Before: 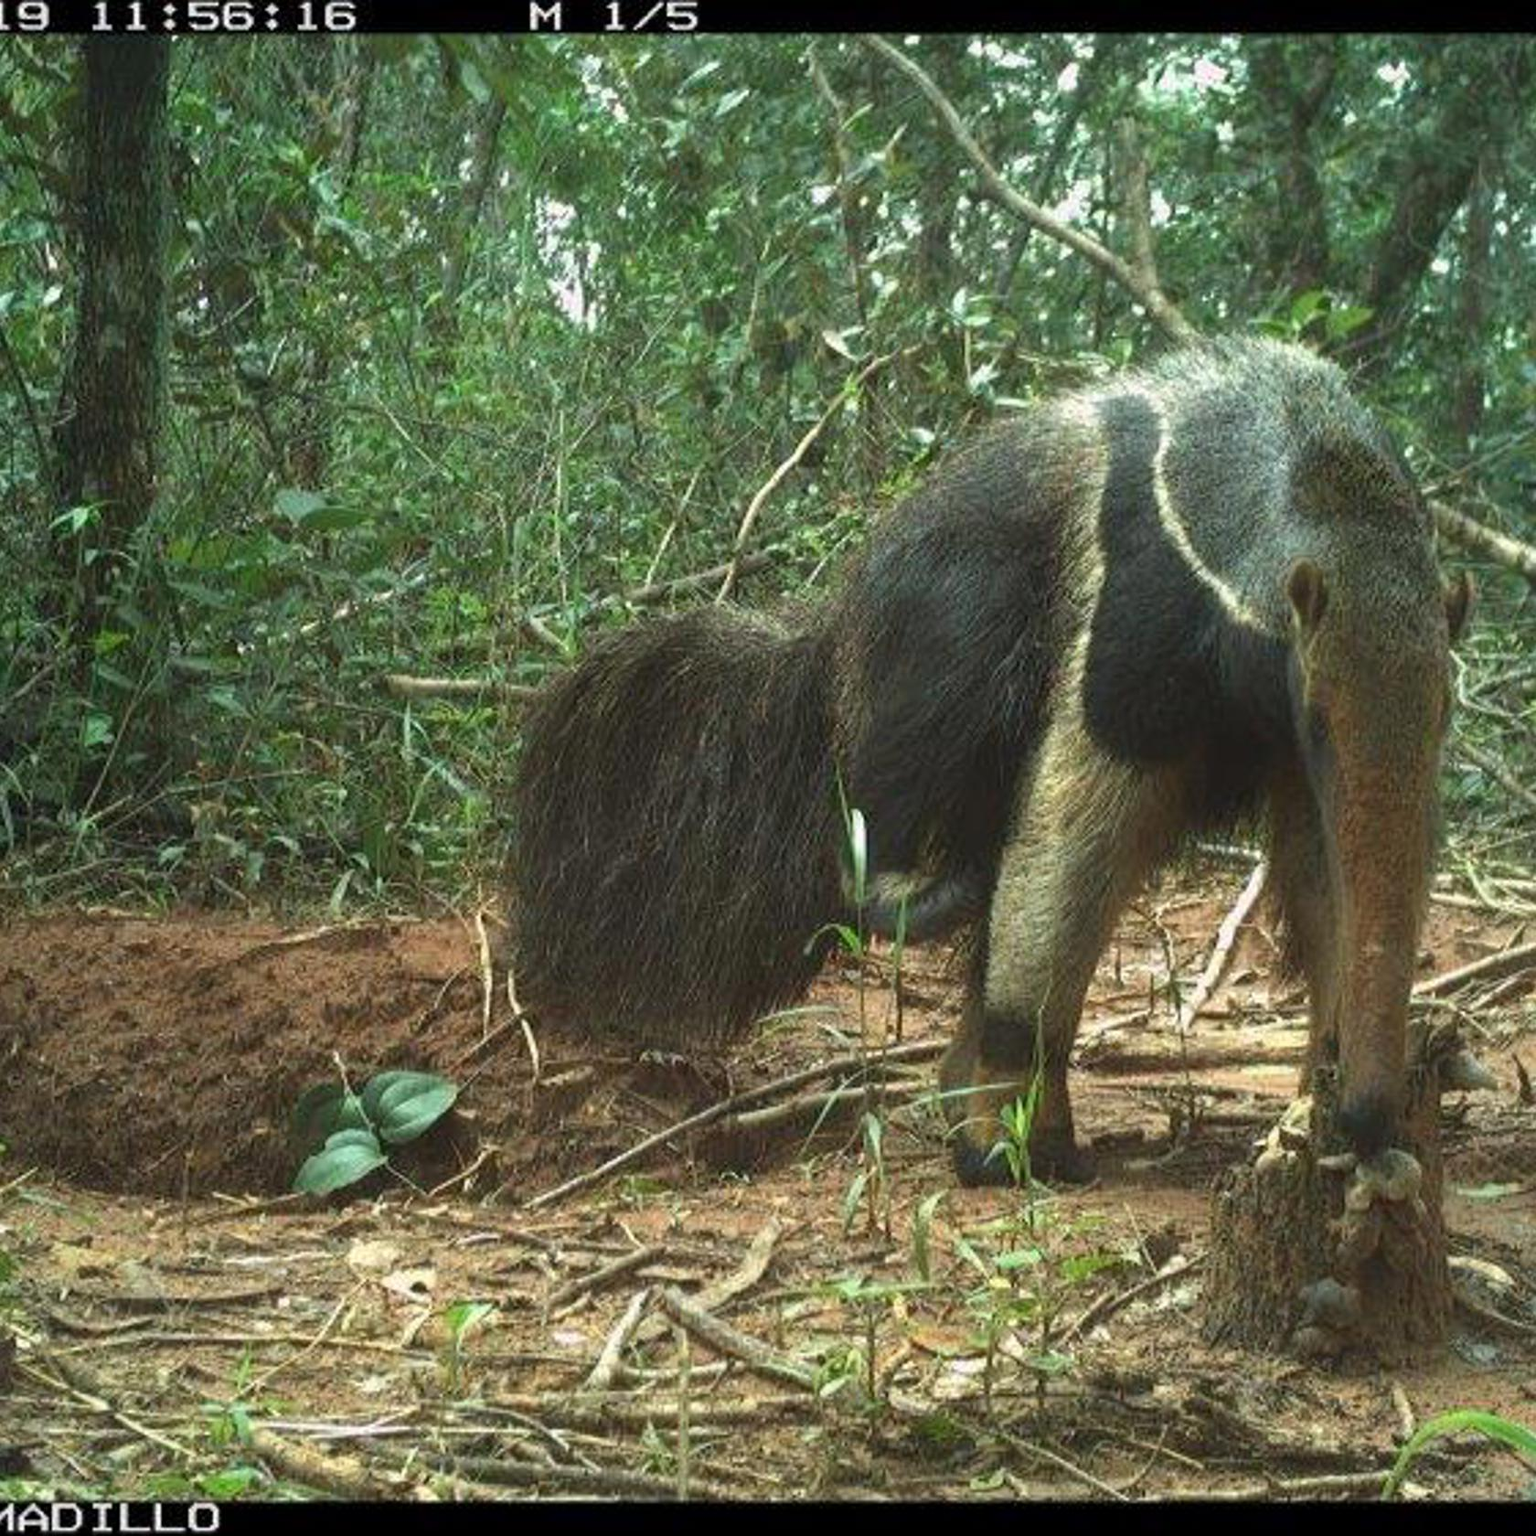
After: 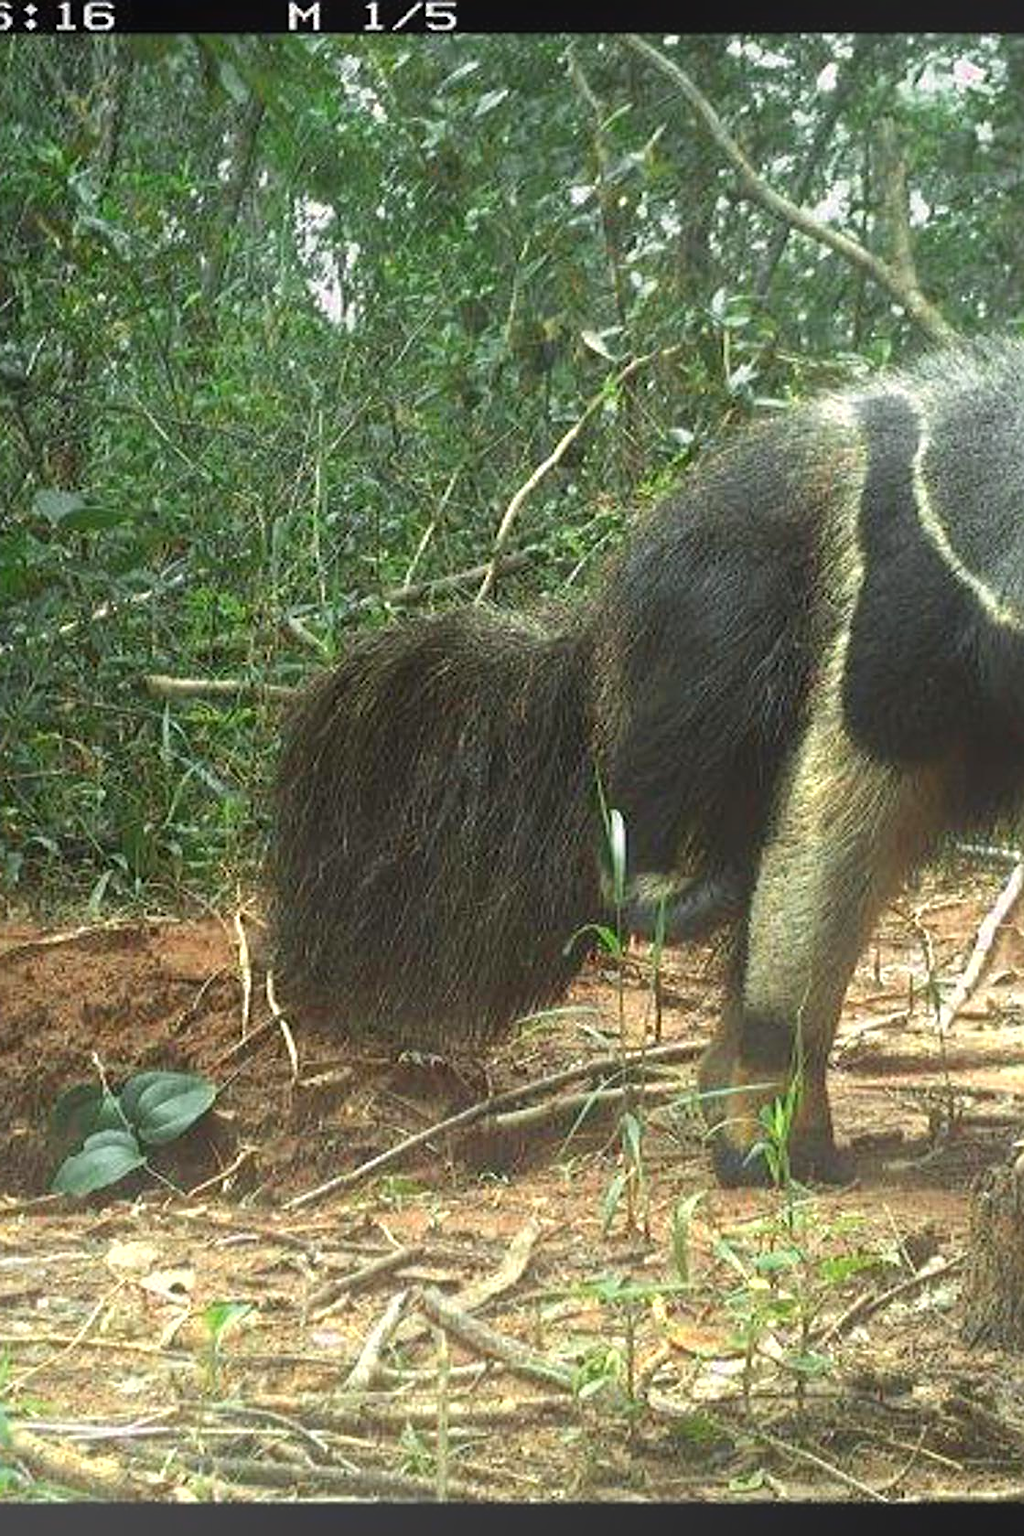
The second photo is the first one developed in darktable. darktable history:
sharpen: on, module defaults
bloom: size 40%
crop and rotate: left 15.754%, right 17.579%
color zones: curves: ch0 [(0.004, 0.305) (0.261, 0.623) (0.389, 0.399) (0.708, 0.571) (0.947, 0.34)]; ch1 [(0.025, 0.645) (0.229, 0.584) (0.326, 0.551) (0.484, 0.262) (0.757, 0.643)]
